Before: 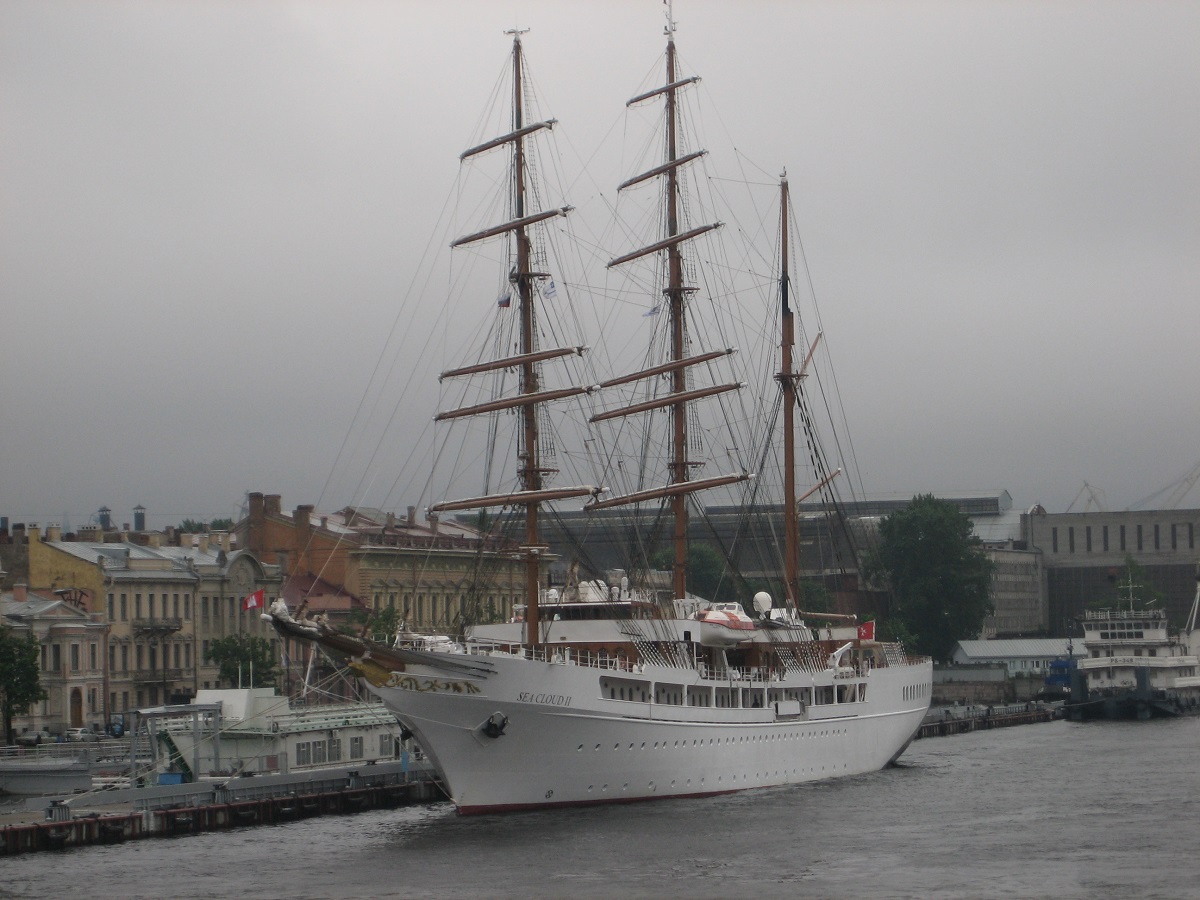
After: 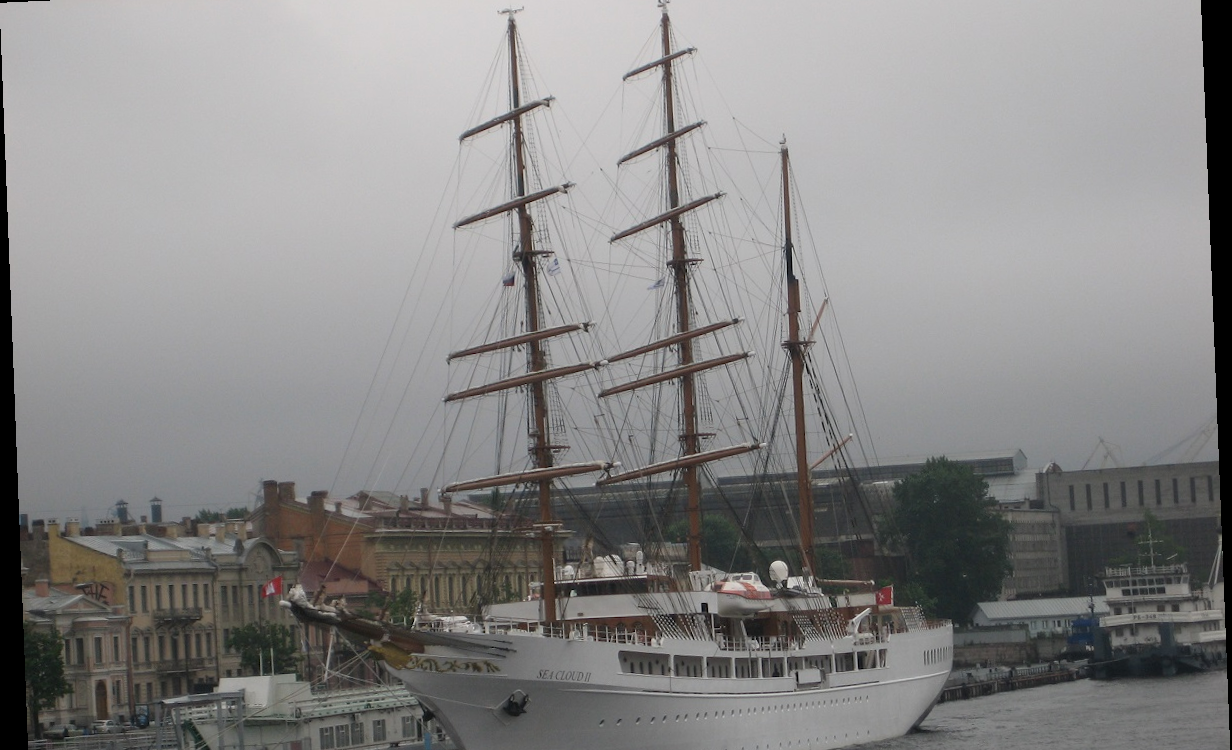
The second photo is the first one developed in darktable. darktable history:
crop and rotate: top 5.667%, bottom 14.937%
rotate and perspective: rotation -2.22°, lens shift (horizontal) -0.022, automatic cropping off
